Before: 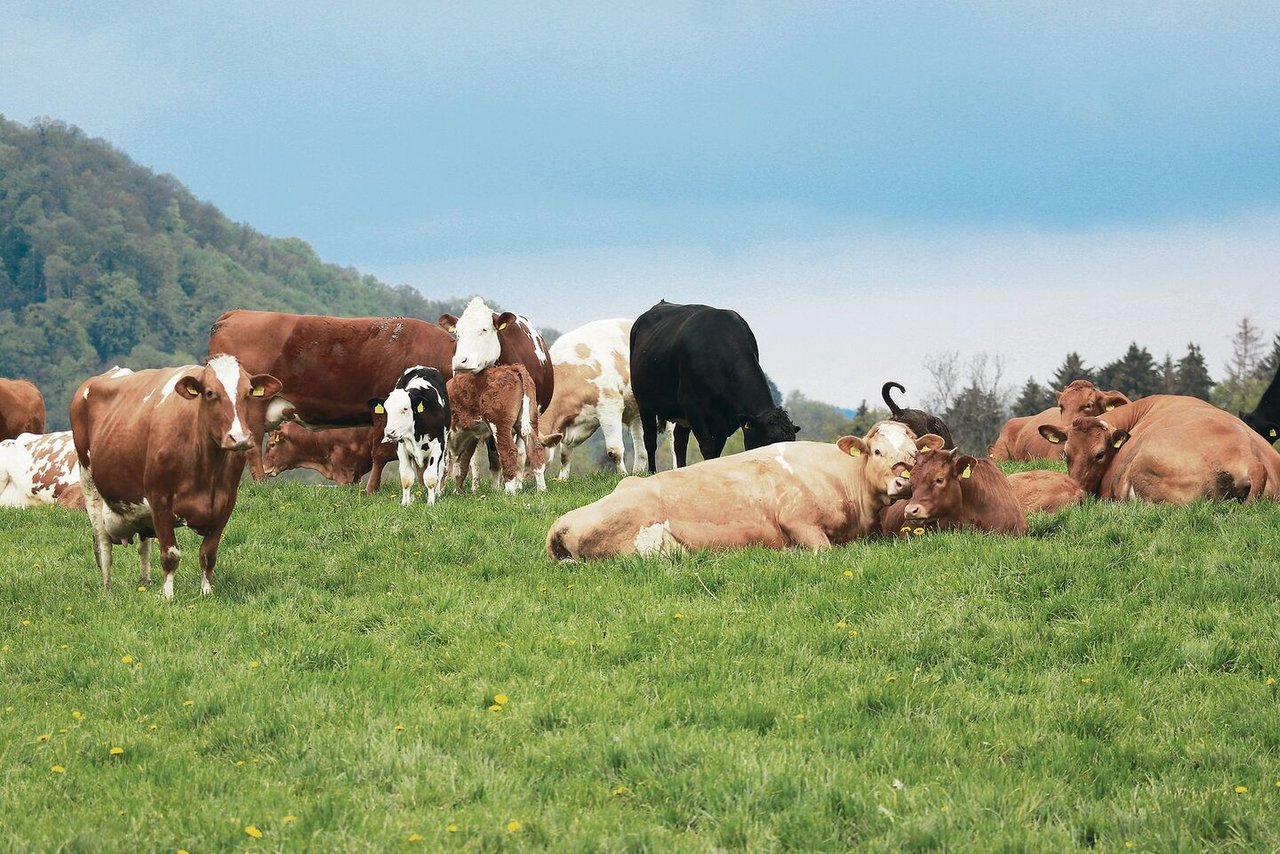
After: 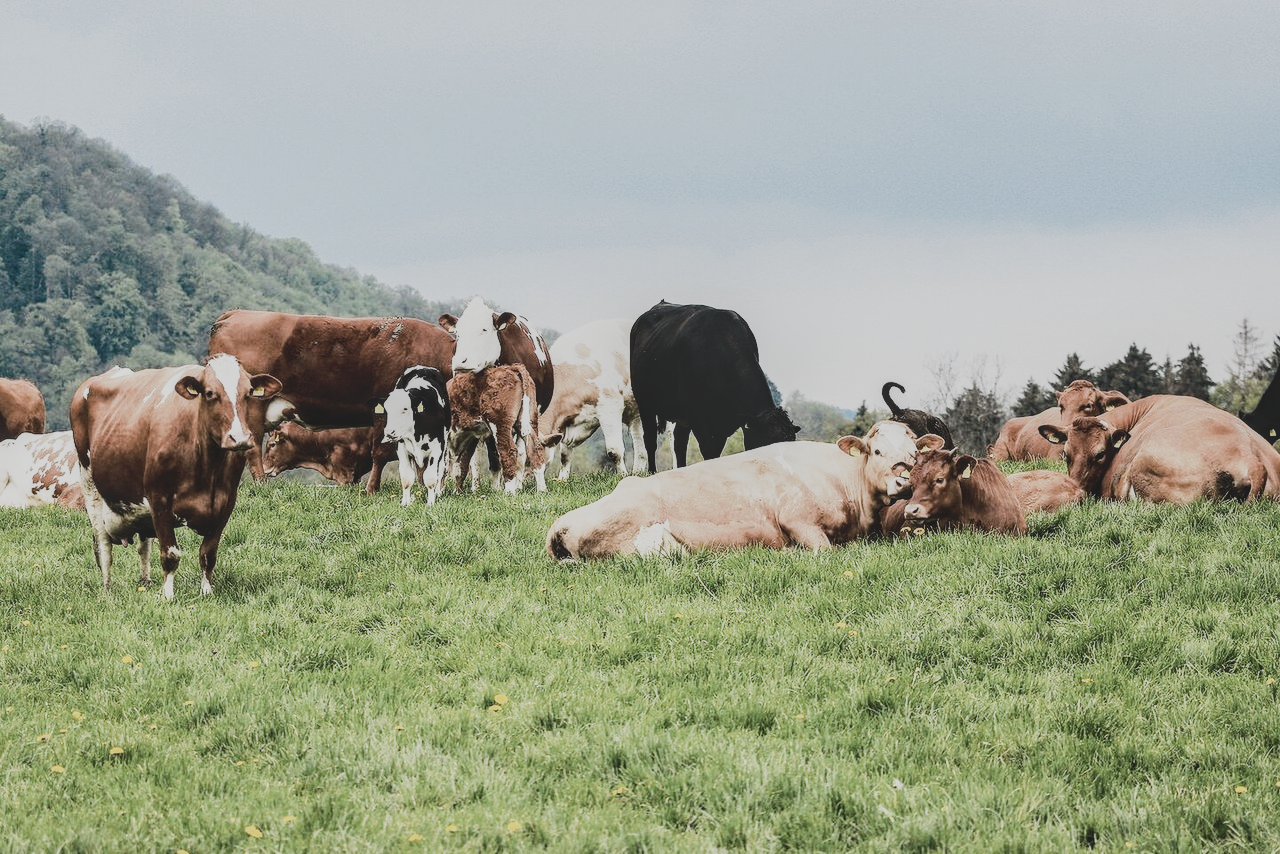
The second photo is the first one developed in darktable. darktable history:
tone equalizer: -8 EV -0.75 EV, -7 EV -0.7 EV, -6 EV -0.6 EV, -5 EV -0.4 EV, -3 EV 0.4 EV, -2 EV 0.6 EV, -1 EV 0.7 EV, +0 EV 0.75 EV, edges refinement/feathering 500, mask exposure compensation -1.57 EV, preserve details no
contrast brightness saturation: contrast -0.26, saturation -0.43
sigmoid: contrast 1.7
local contrast: on, module defaults
